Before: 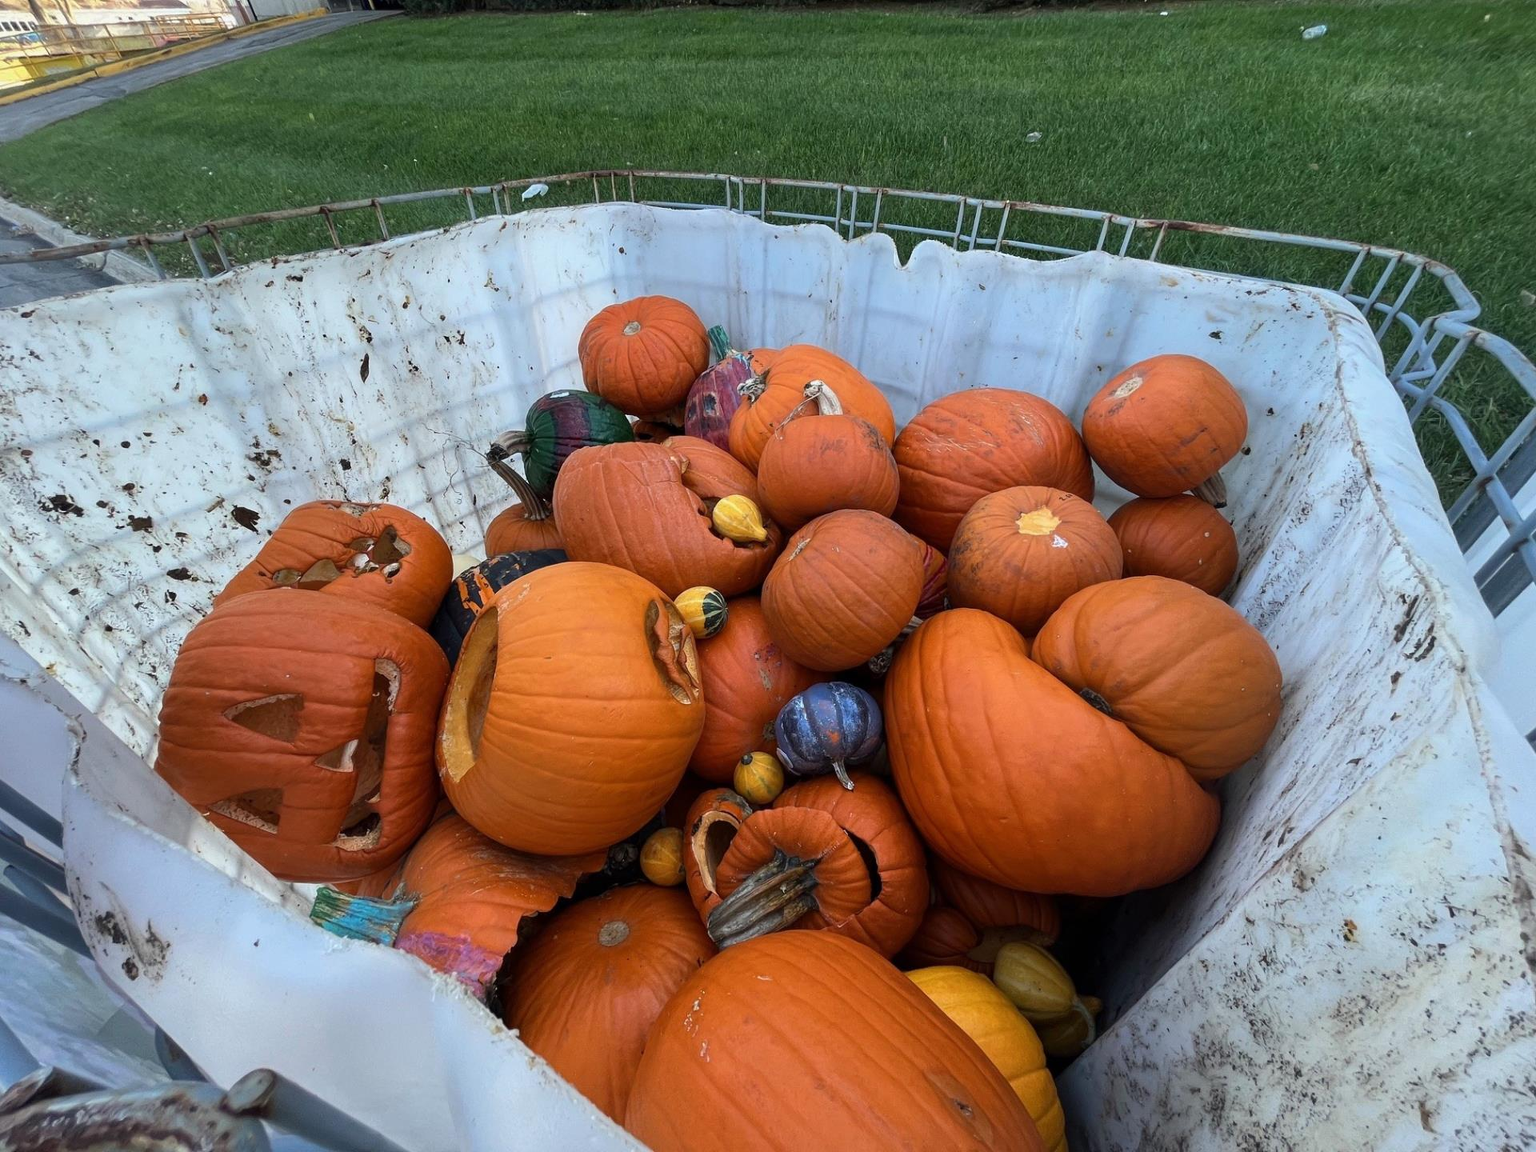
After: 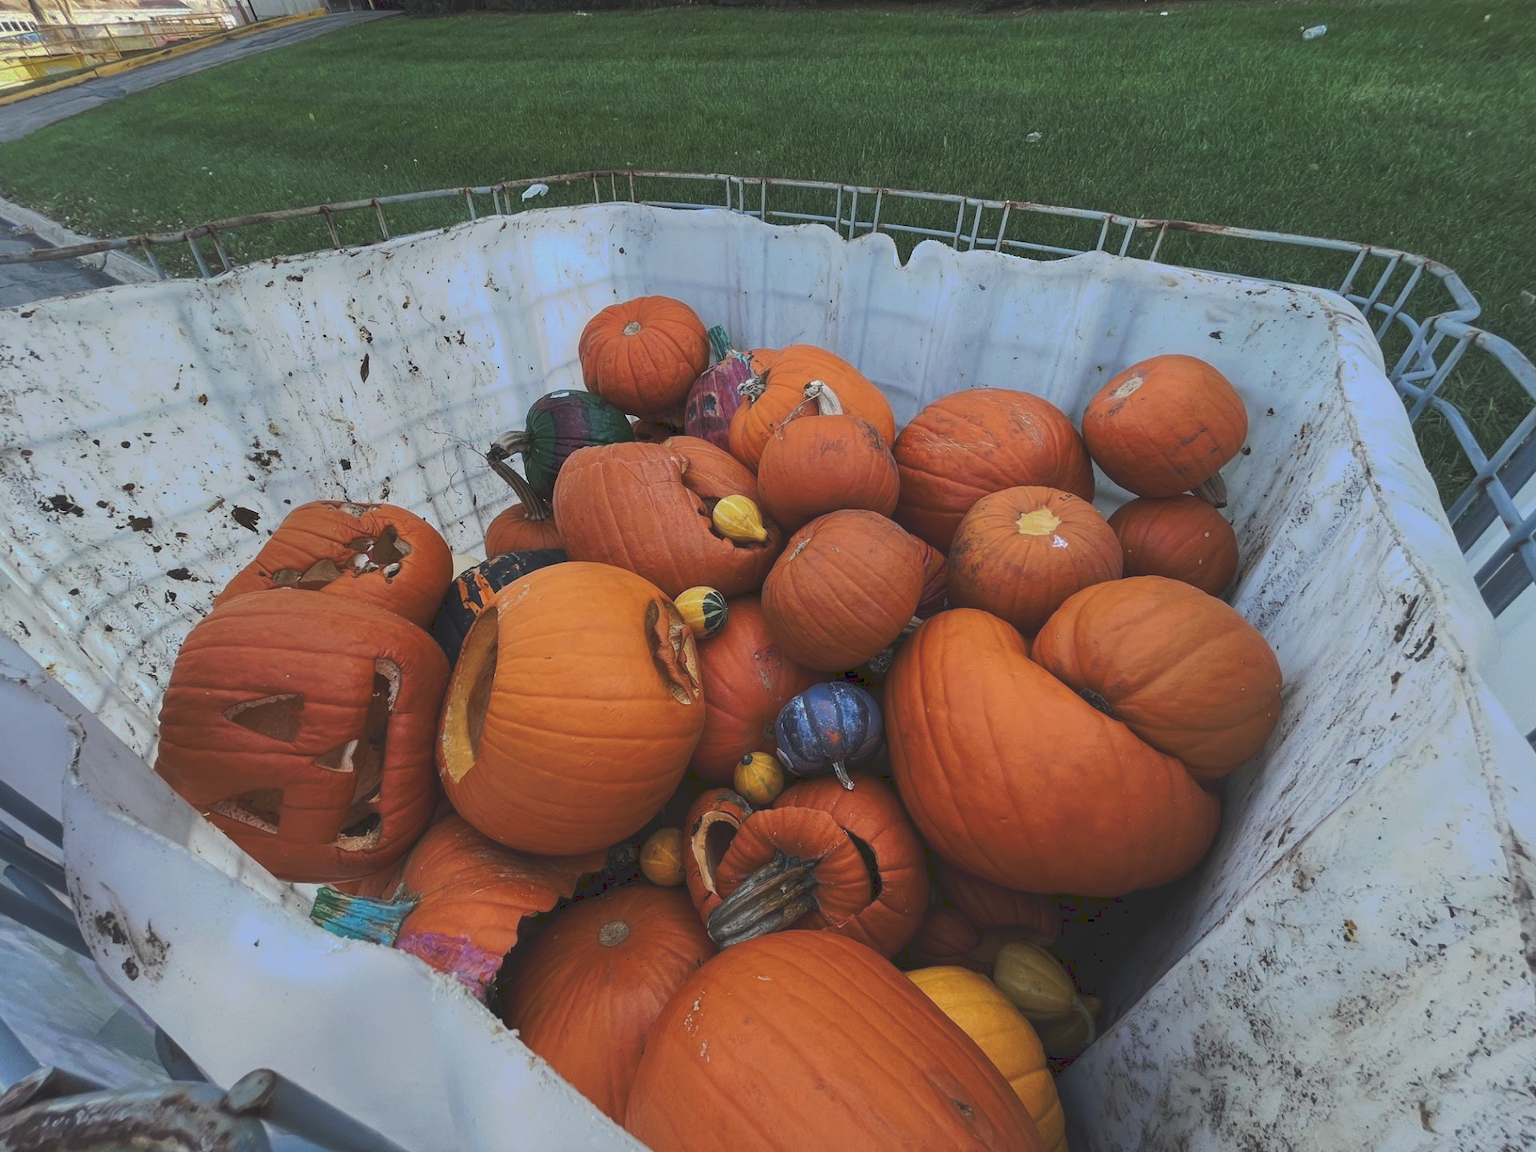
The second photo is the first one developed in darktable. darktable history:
tone curve: curves: ch0 [(0, 0) (0.003, 0.149) (0.011, 0.152) (0.025, 0.154) (0.044, 0.164) (0.069, 0.179) (0.1, 0.194) (0.136, 0.211) (0.177, 0.232) (0.224, 0.258) (0.277, 0.289) (0.335, 0.326) (0.399, 0.371) (0.468, 0.438) (0.543, 0.504) (0.623, 0.569) (0.709, 0.642) (0.801, 0.716) (0.898, 0.775) (1, 1)], preserve colors none
